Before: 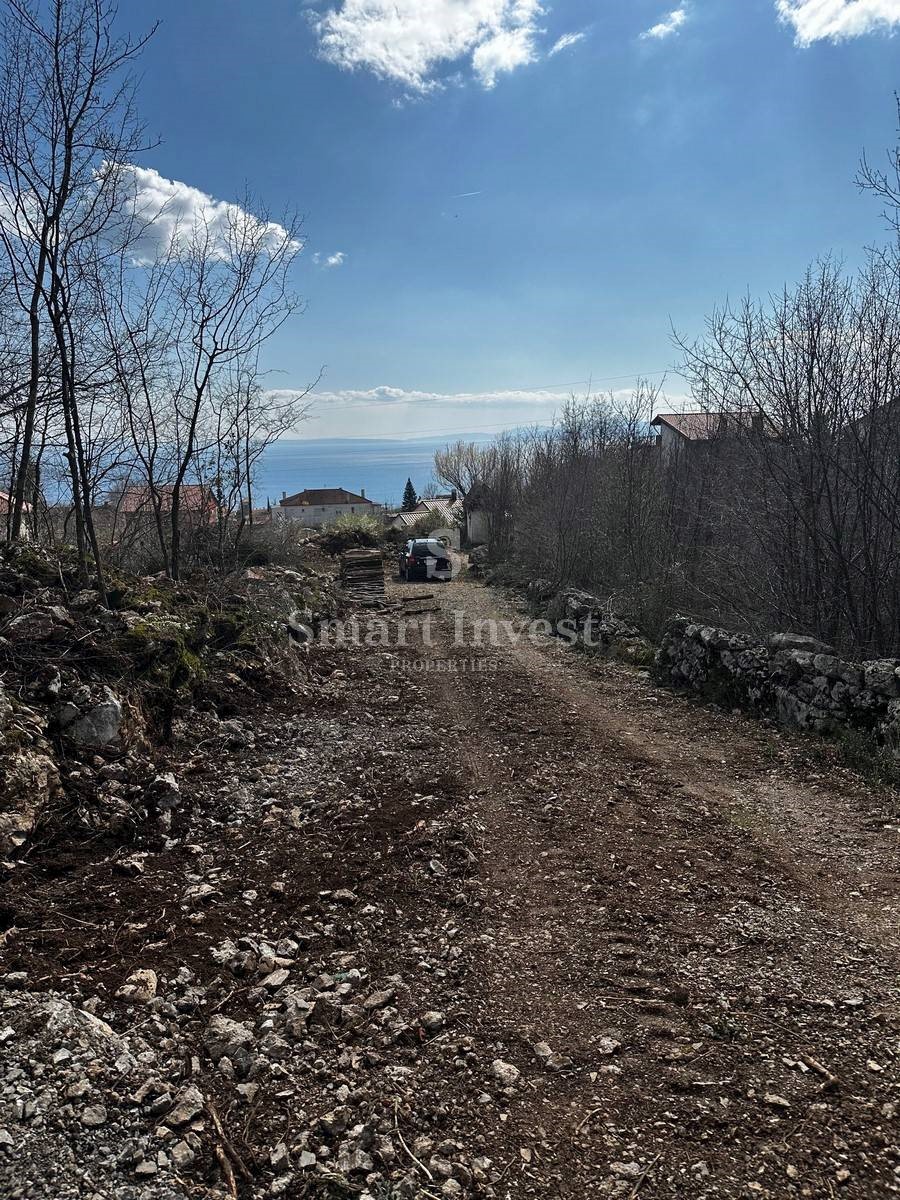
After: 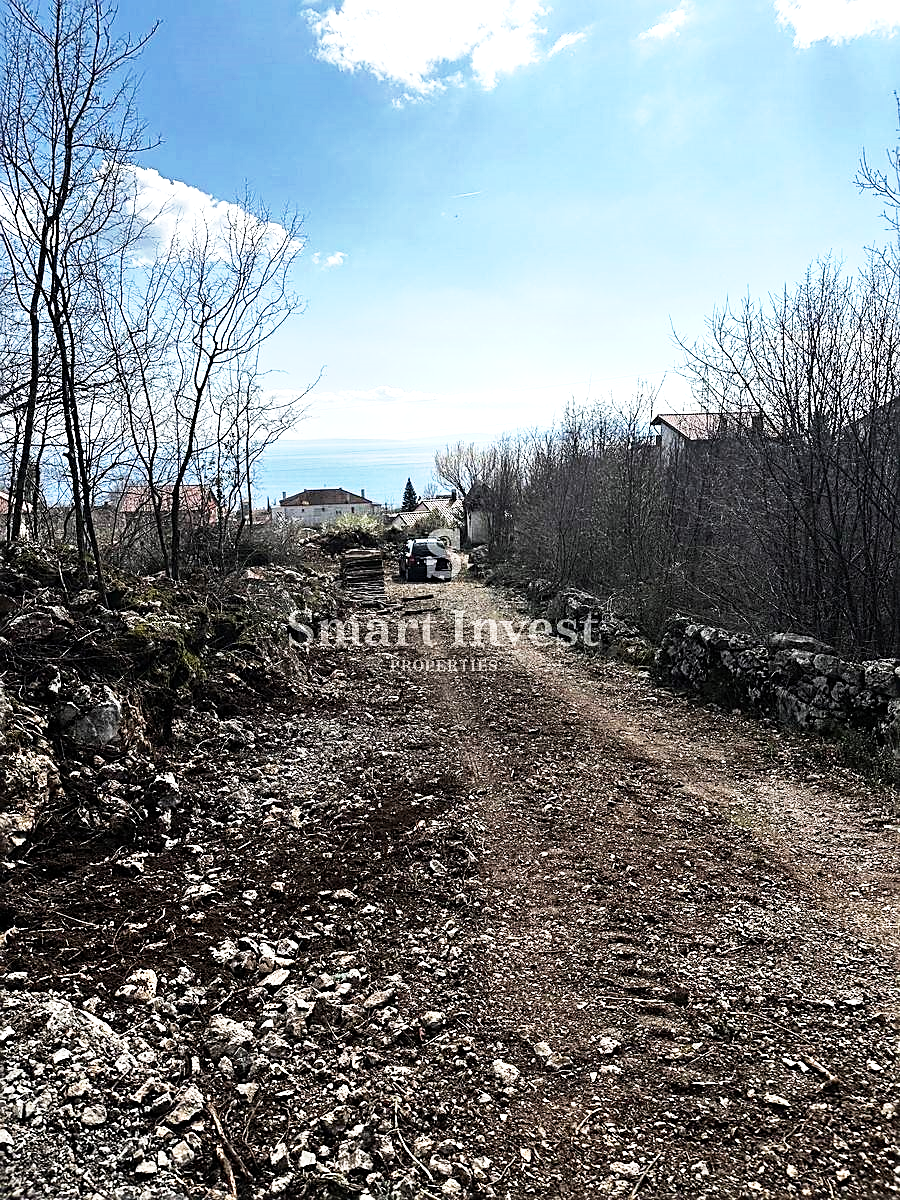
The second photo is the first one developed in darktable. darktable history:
contrast brightness saturation: saturation -0.053
sharpen: on, module defaults
color zones: curves: ch0 [(0, 0.5) (0.143, 0.5) (0.286, 0.5) (0.429, 0.5) (0.571, 0.5) (0.714, 0.476) (0.857, 0.5) (1, 0.5)]; ch2 [(0, 0.5) (0.143, 0.5) (0.286, 0.5) (0.429, 0.5) (0.571, 0.5) (0.714, 0.487) (0.857, 0.5) (1, 0.5)]
tone equalizer: -8 EV -1.06 EV, -7 EV -1.03 EV, -6 EV -0.846 EV, -5 EV -0.55 EV, -3 EV 0.556 EV, -2 EV 0.896 EV, -1 EV 1.01 EV, +0 EV 1.07 EV, luminance estimator HSV value / RGB max
base curve: curves: ch0 [(0, 0) (0.579, 0.807) (1, 1)], preserve colors none
